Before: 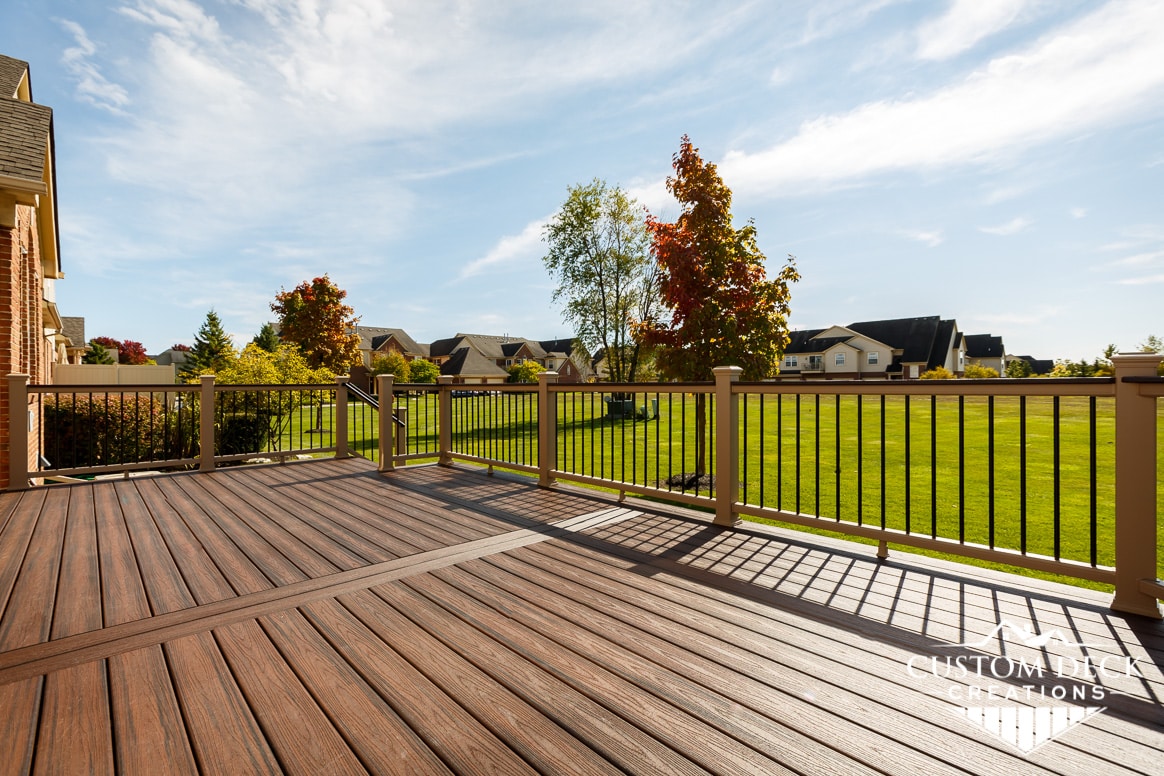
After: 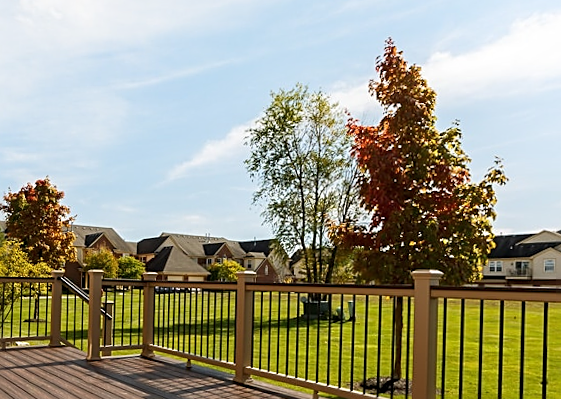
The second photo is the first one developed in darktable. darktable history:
crop: left 17.835%, top 7.675%, right 32.881%, bottom 32.213%
shadows and highlights: shadows -23.08, highlights 46.15, soften with gaussian
color balance: on, module defaults
sharpen: on, module defaults
rotate and perspective: rotation 1.69°, lens shift (vertical) -0.023, lens shift (horizontal) -0.291, crop left 0.025, crop right 0.988, crop top 0.092, crop bottom 0.842
